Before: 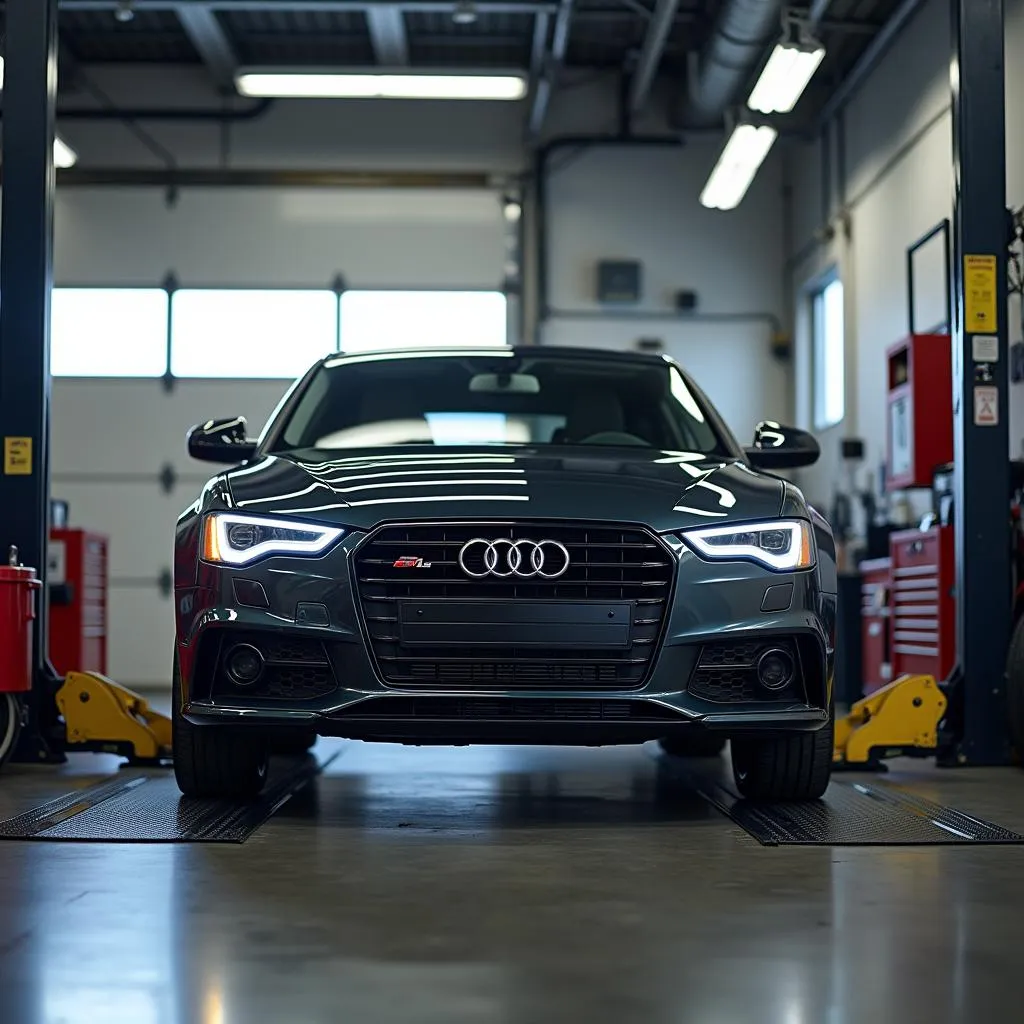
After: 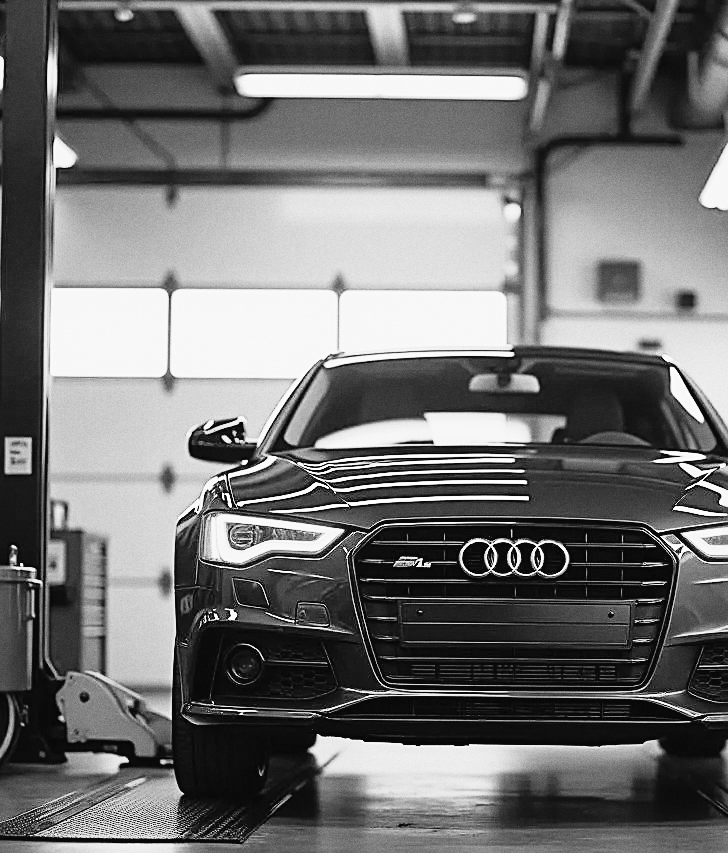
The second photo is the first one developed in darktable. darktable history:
base curve: curves: ch0 [(0, 0) (0.579, 0.807) (1, 1)], preserve colors none
monochrome: on, module defaults
tone curve: curves: ch0 [(0, 0.022) (0.114, 0.088) (0.282, 0.316) (0.446, 0.511) (0.613, 0.693) (0.786, 0.843) (0.999, 0.949)]; ch1 [(0, 0) (0.395, 0.343) (0.463, 0.427) (0.486, 0.474) (0.503, 0.5) (0.535, 0.522) (0.555, 0.566) (0.594, 0.614) (0.755, 0.793) (1, 1)]; ch2 [(0, 0) (0.369, 0.388) (0.449, 0.431) (0.501, 0.5) (0.528, 0.517) (0.561, 0.59) (0.612, 0.646) (0.697, 0.721) (1, 1)], color space Lab, independent channels, preserve colors none
sharpen: on, module defaults
exposure: exposure 0.6 EV, compensate highlight preservation false
crop: right 28.885%, bottom 16.626%
grain: on, module defaults
rotate and perspective: automatic cropping off
